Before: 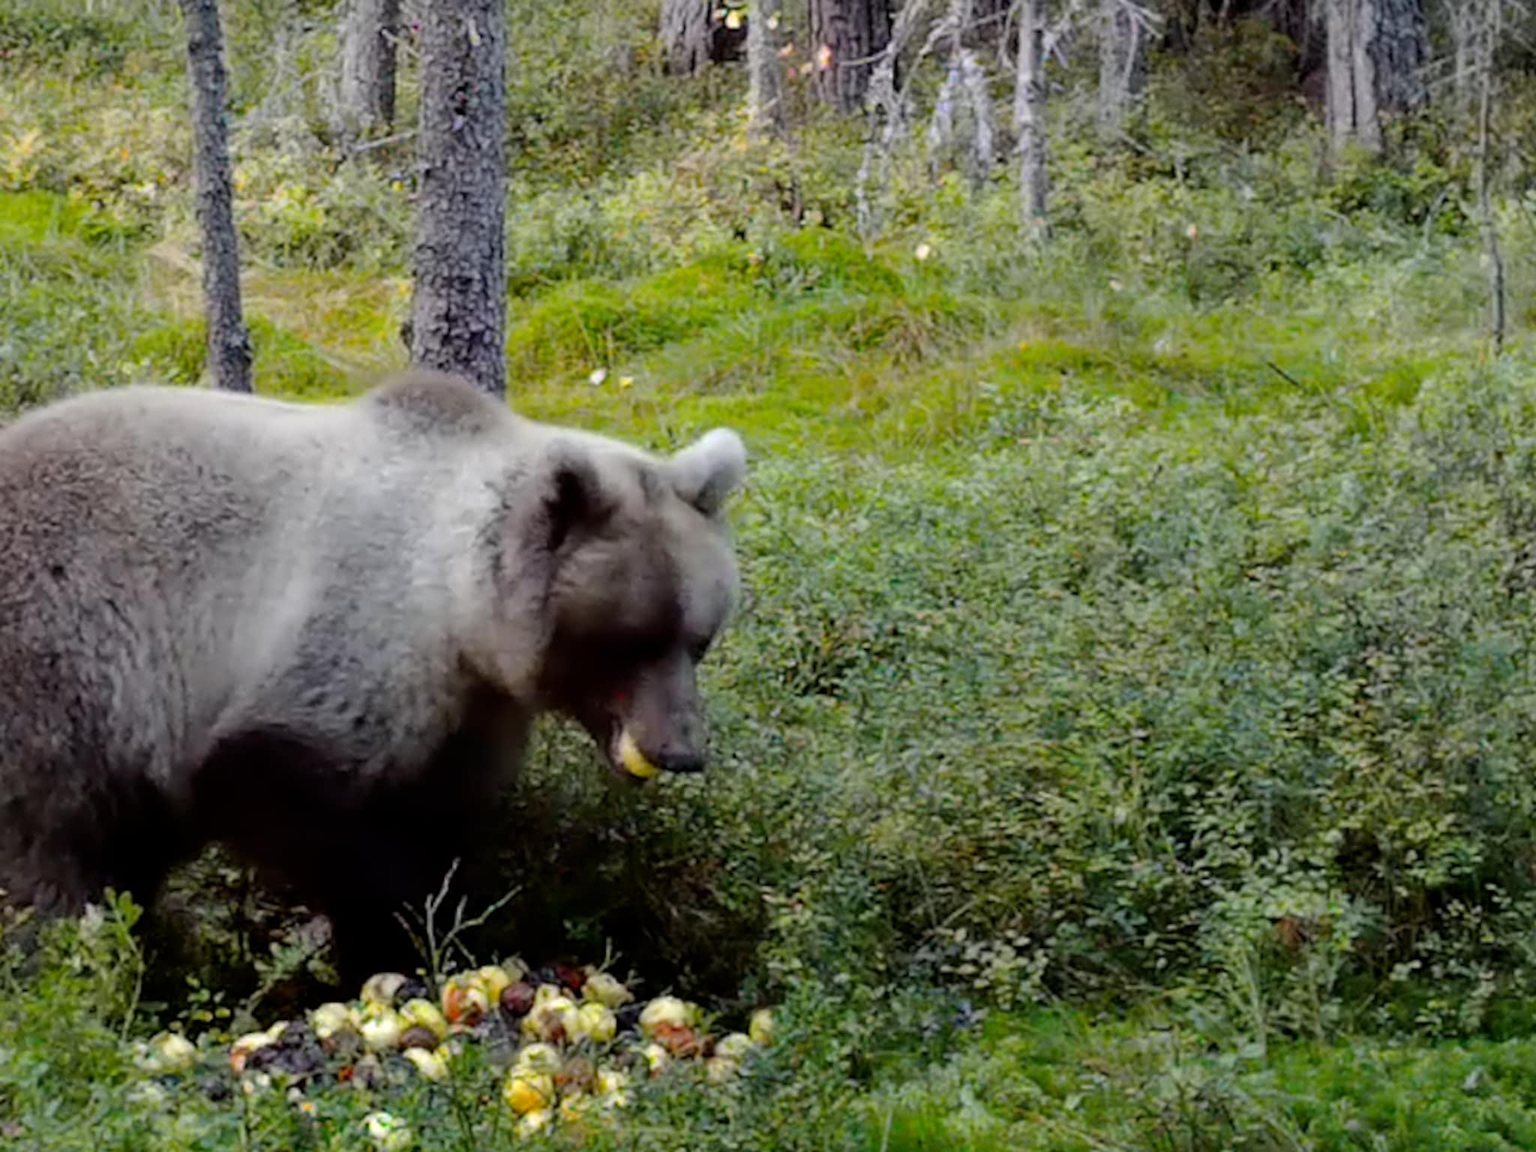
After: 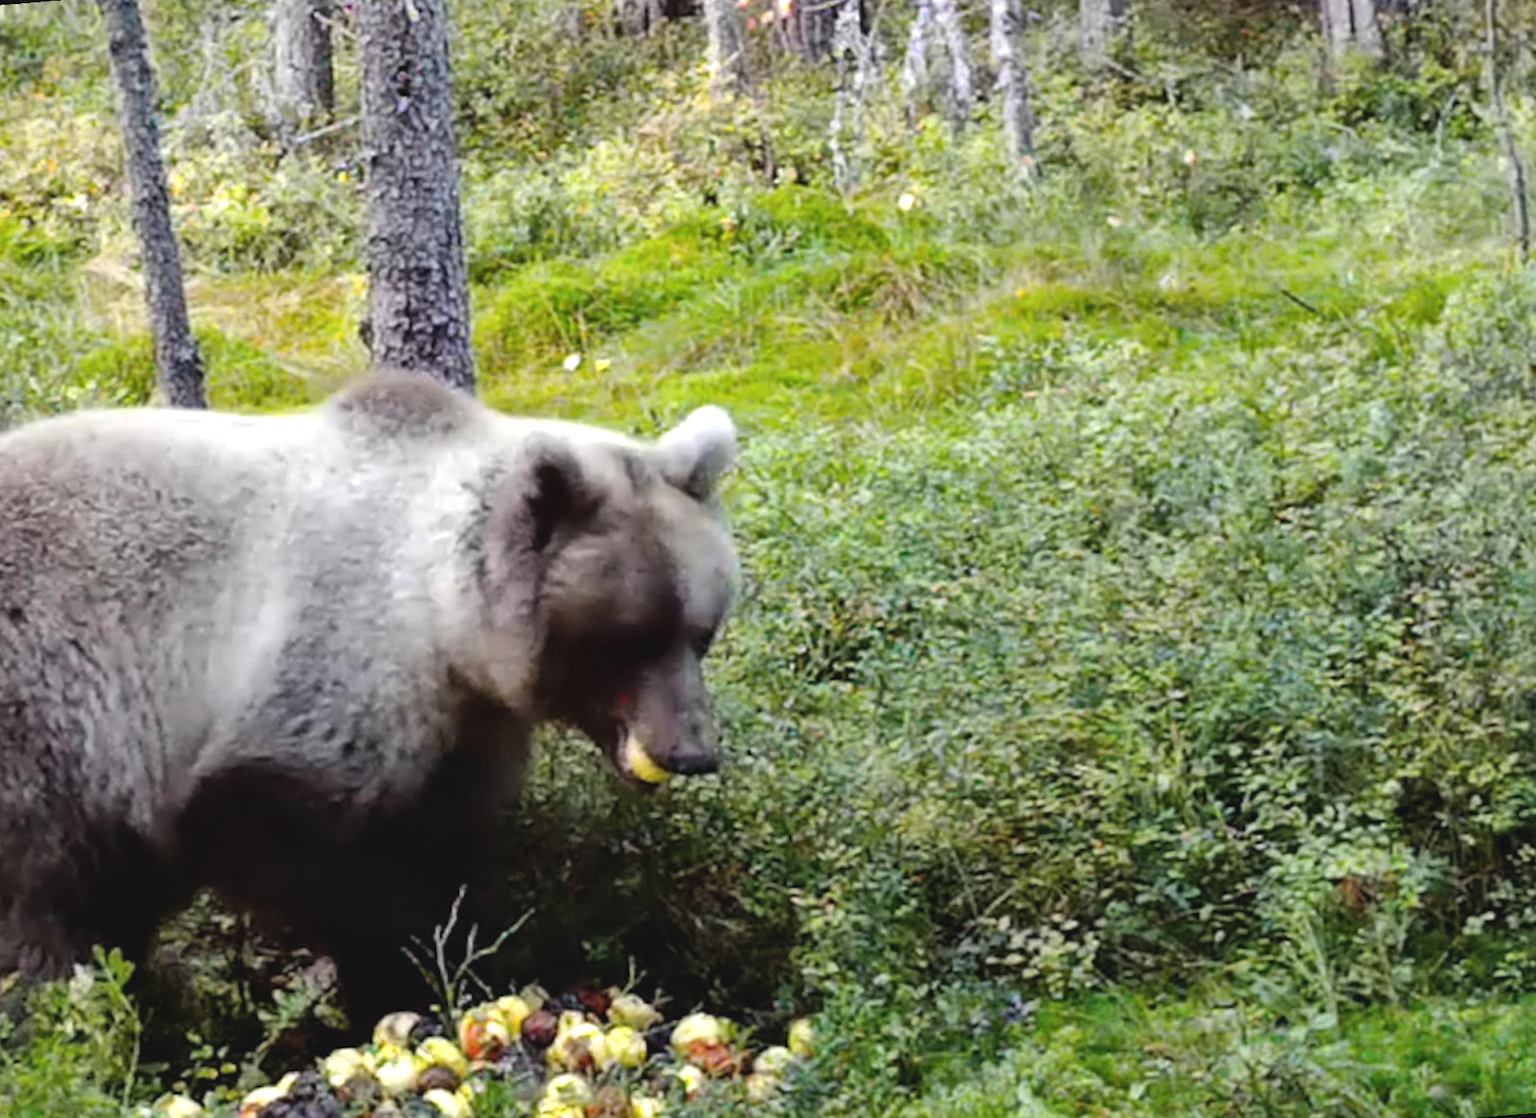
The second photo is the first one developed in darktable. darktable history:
exposure: black level correction -0.005, exposure 0.622 EV, compensate highlight preservation false
rotate and perspective: rotation -4.57°, crop left 0.054, crop right 0.944, crop top 0.087, crop bottom 0.914
local contrast: mode bilateral grid, contrast 20, coarseness 50, detail 120%, midtone range 0.2
